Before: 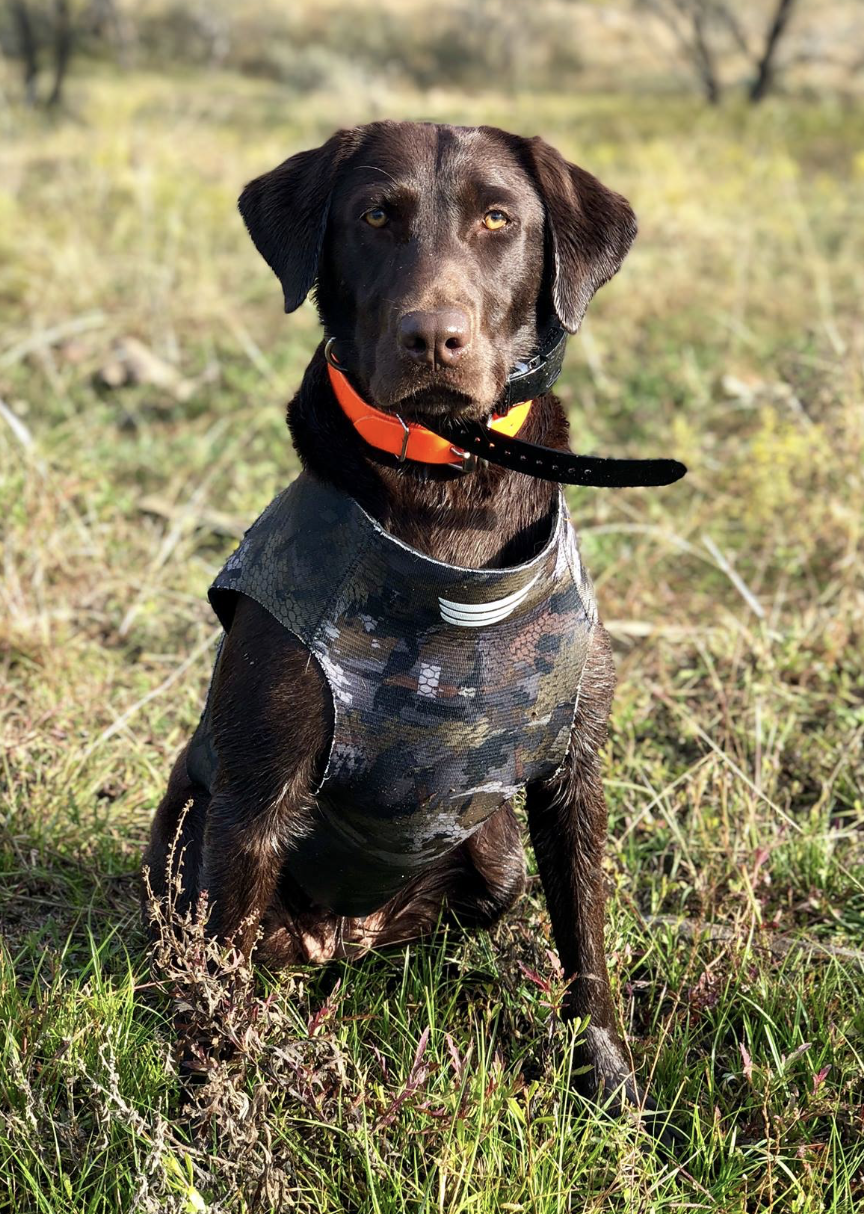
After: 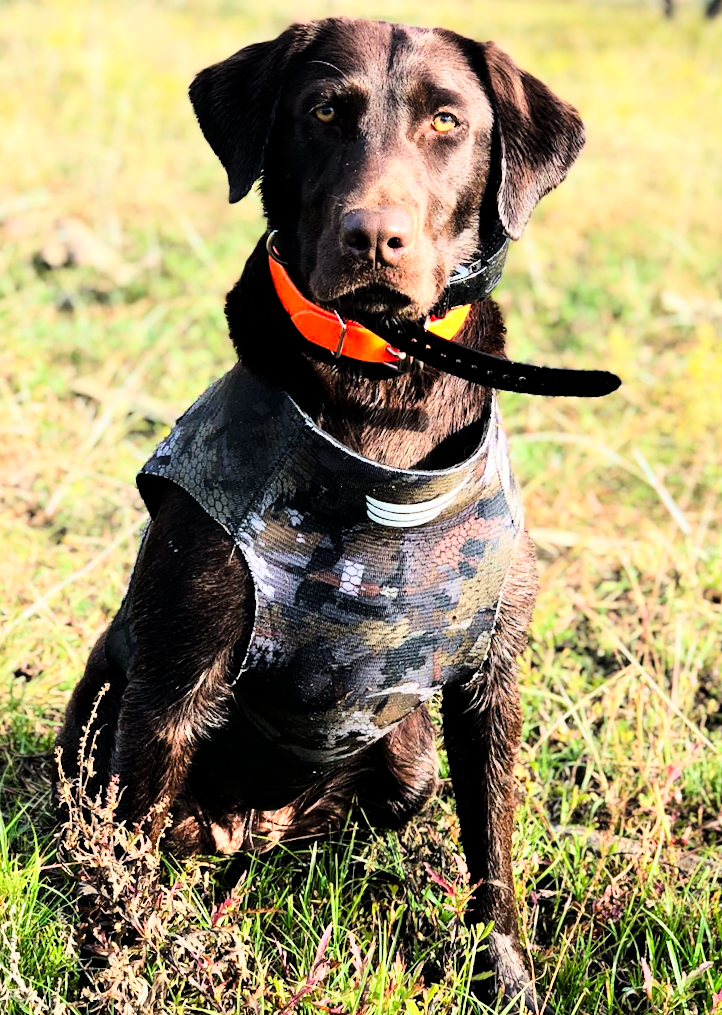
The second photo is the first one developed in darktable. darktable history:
tone curve: curves: ch0 [(0, 0) (0.004, 0) (0.133, 0.071) (0.325, 0.456) (0.832, 0.957) (1, 1)], color space Lab, linked channels, preserve colors none
crop and rotate: angle -3.27°, left 5.211%, top 5.211%, right 4.607%, bottom 4.607%
